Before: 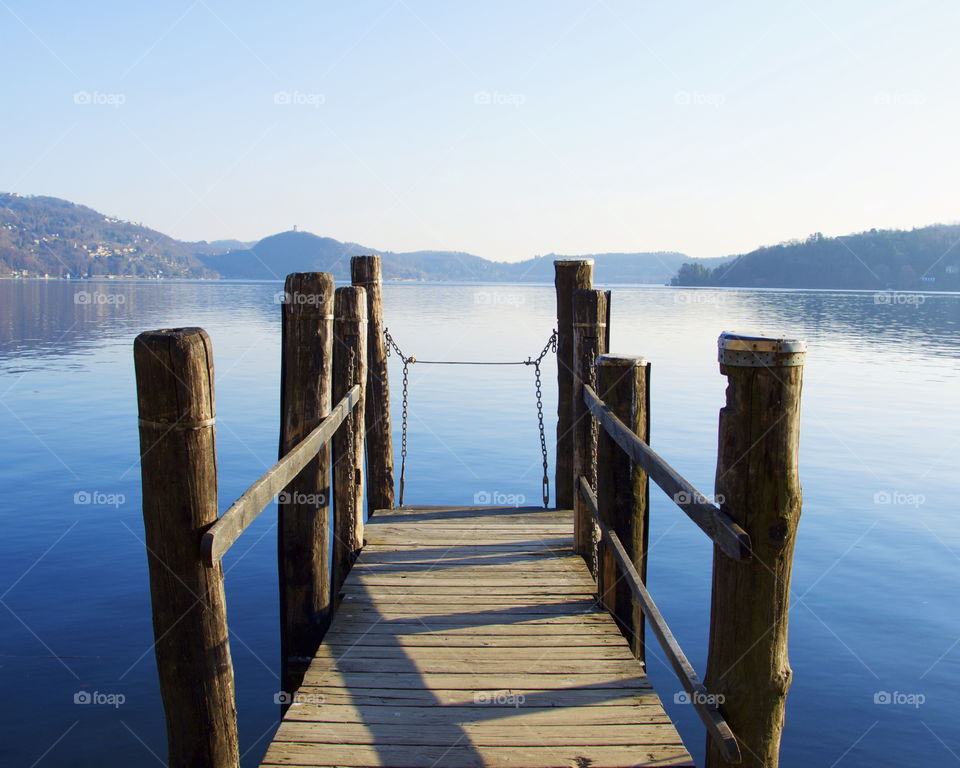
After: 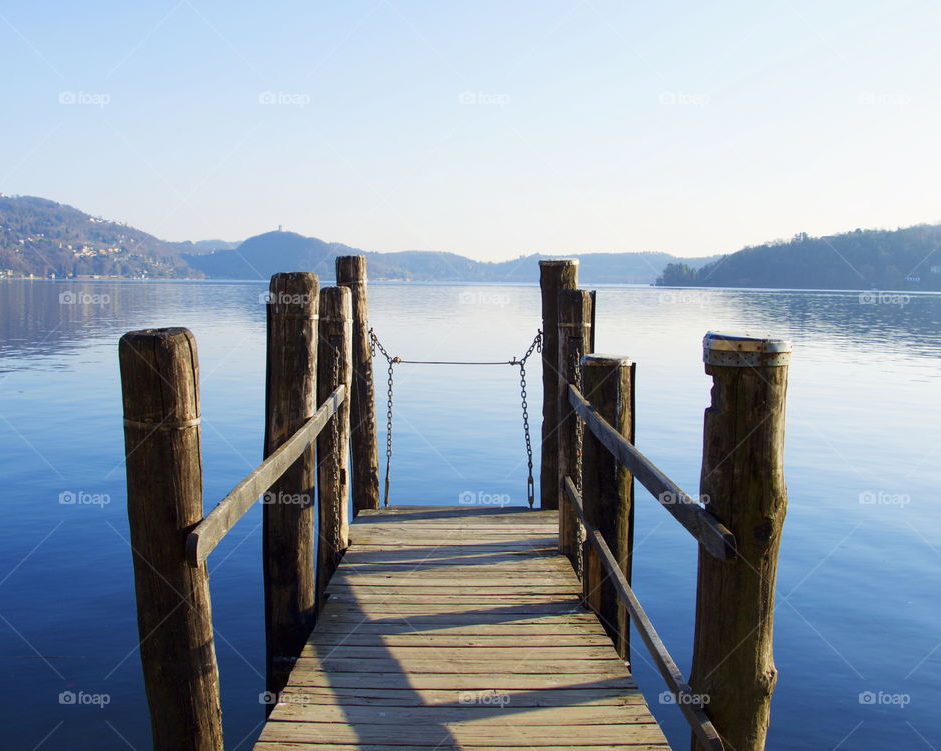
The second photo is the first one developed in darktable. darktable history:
crop: left 1.652%, right 0.277%, bottom 2.09%
